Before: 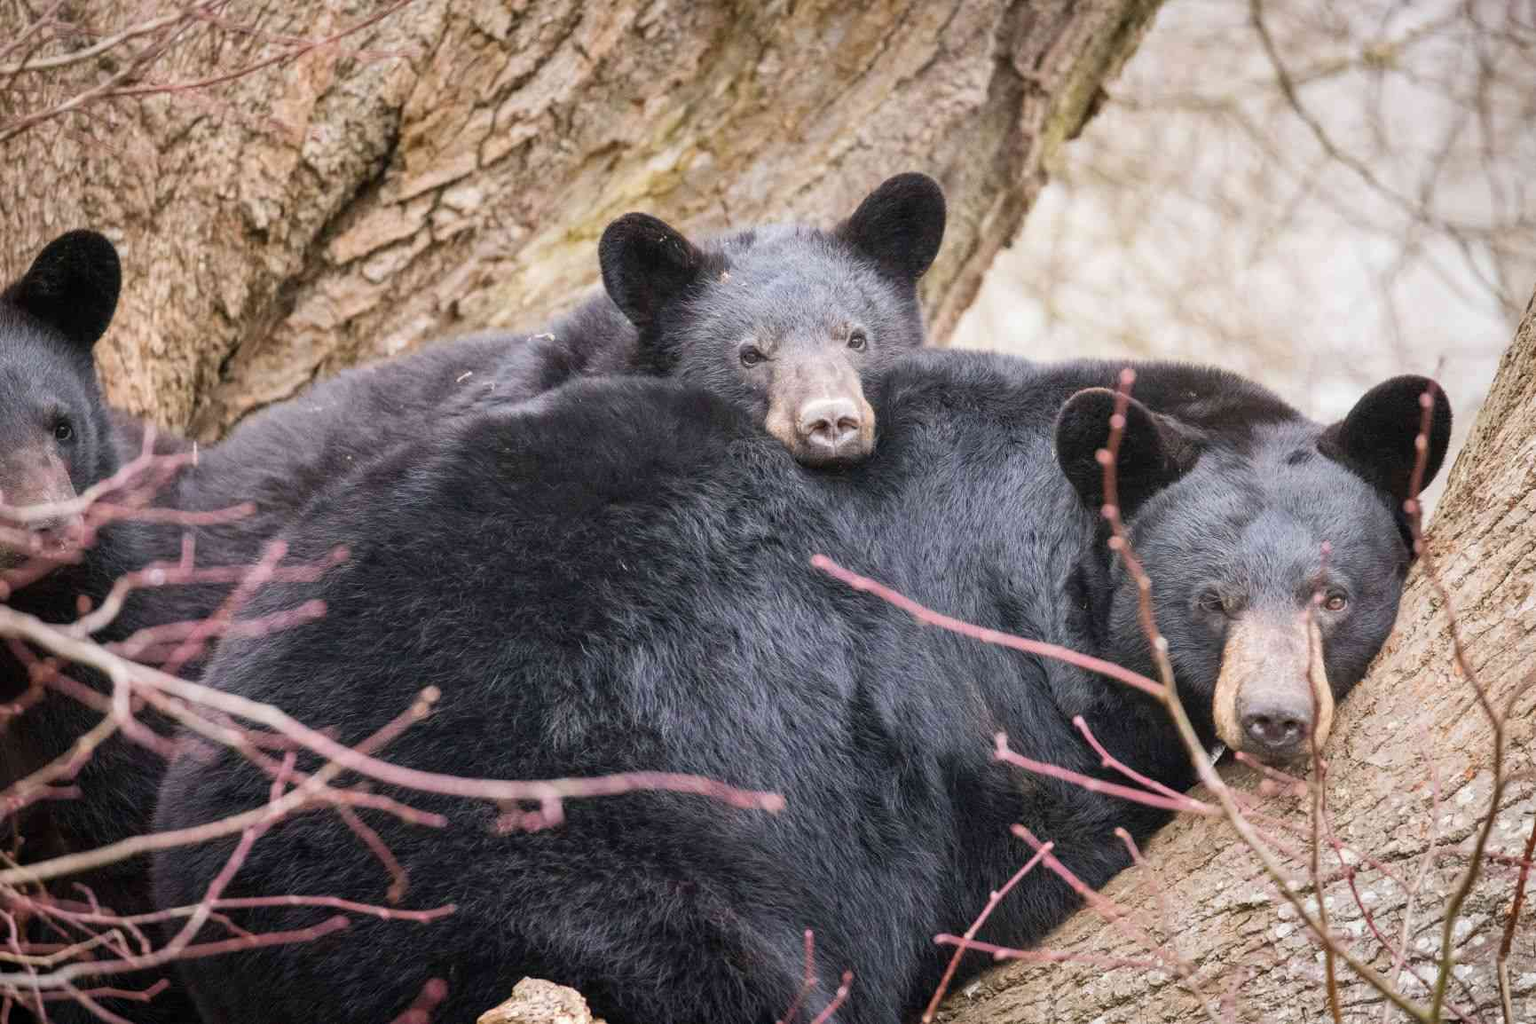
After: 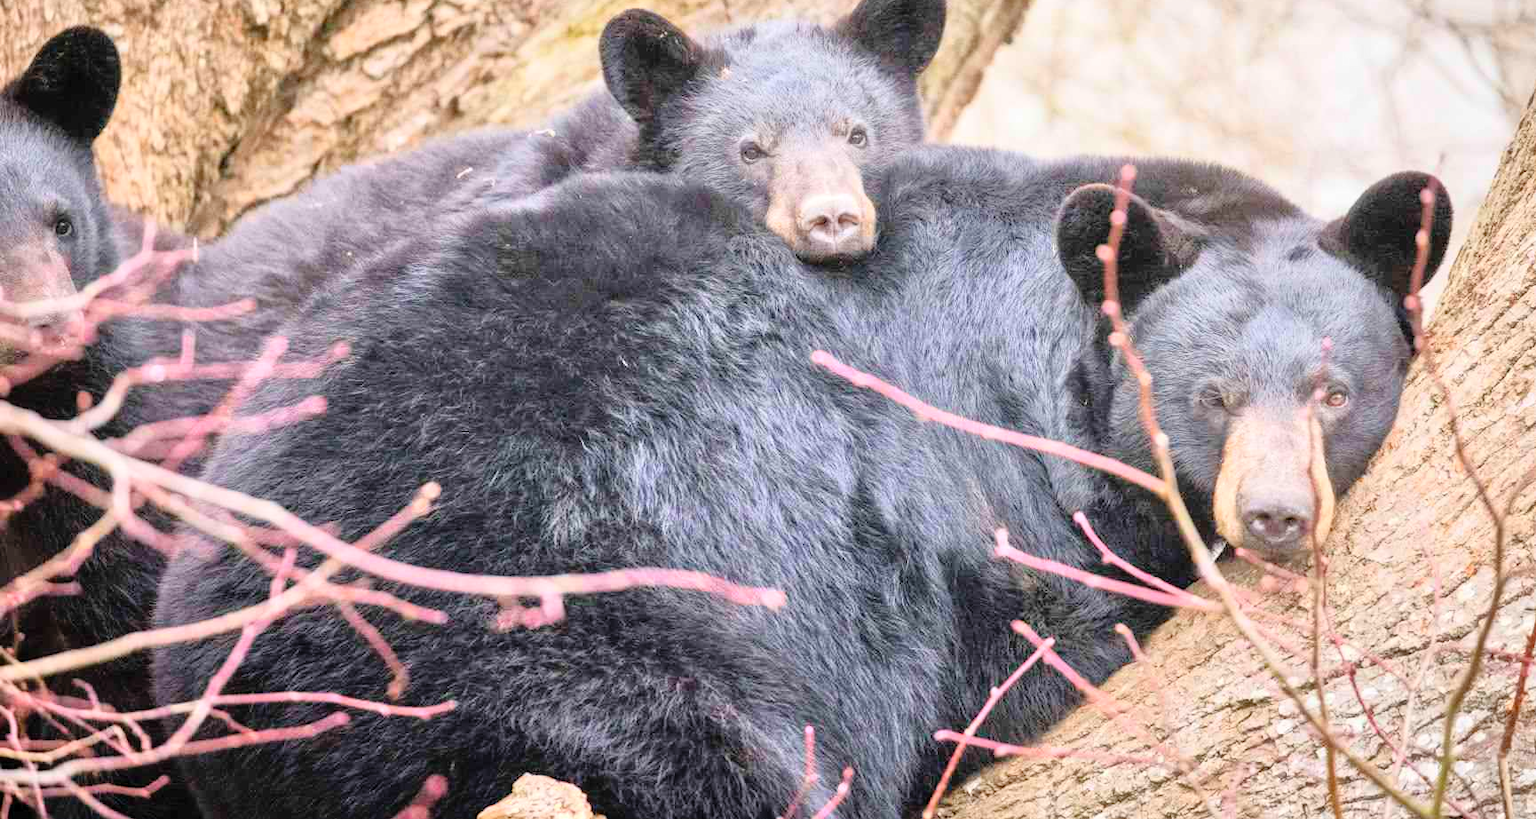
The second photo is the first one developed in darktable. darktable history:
tone equalizer: -7 EV 0.15 EV, -6 EV 0.6 EV, -5 EV 1.15 EV, -4 EV 1.33 EV, -3 EV 1.15 EV, -2 EV 0.6 EV, -1 EV 0.15 EV, mask exposure compensation -0.5 EV
crop and rotate: top 19.998%
contrast brightness saturation: contrast 0.2, brightness 0.16, saturation 0.22
